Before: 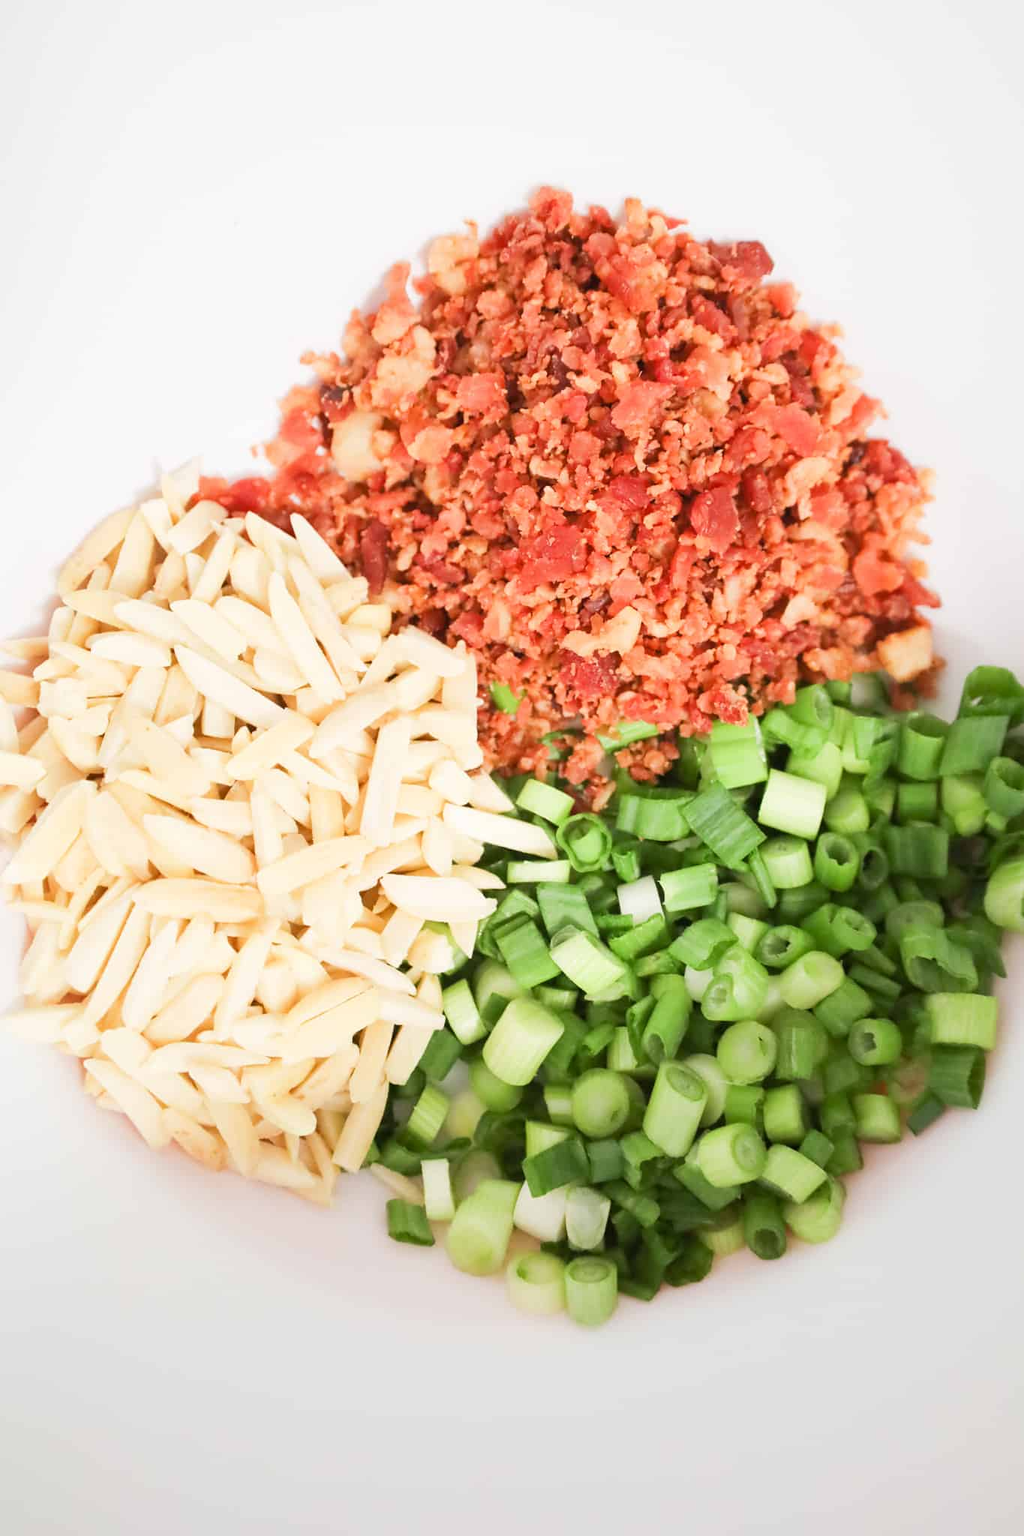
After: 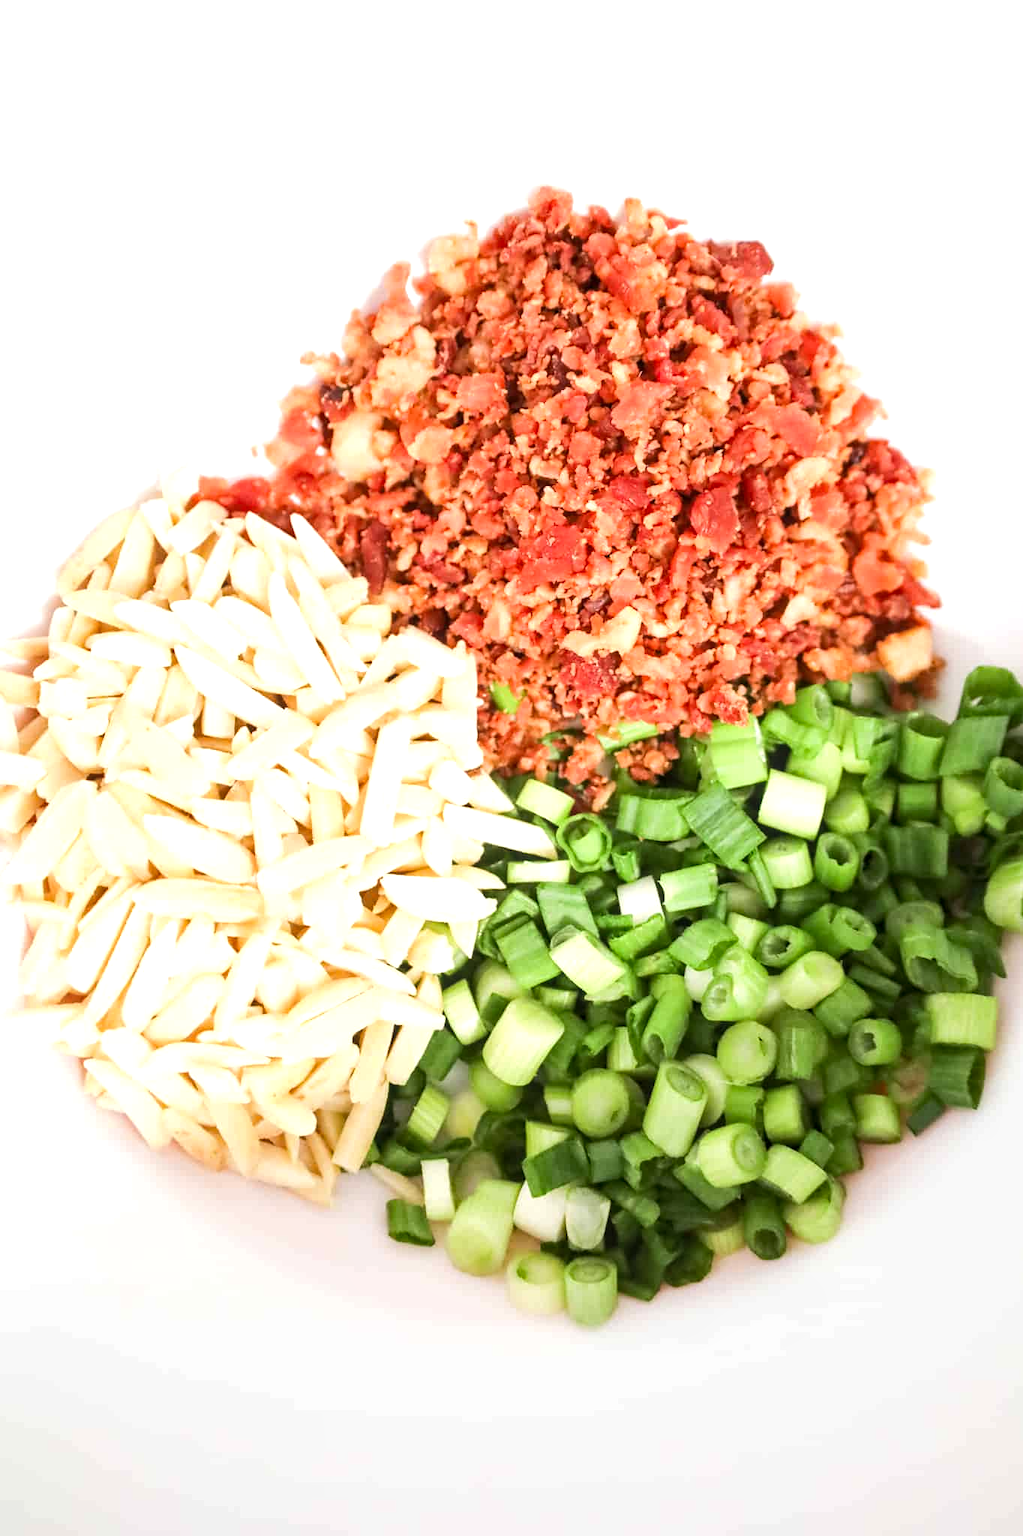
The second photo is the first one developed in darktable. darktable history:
haze removal: compatibility mode true, adaptive false
tone equalizer: -8 EV -0.417 EV, -7 EV -0.389 EV, -6 EV -0.333 EV, -5 EV -0.222 EV, -3 EV 0.222 EV, -2 EV 0.333 EV, -1 EV 0.389 EV, +0 EV 0.417 EV, edges refinement/feathering 500, mask exposure compensation -1.57 EV, preserve details no
local contrast: on, module defaults
